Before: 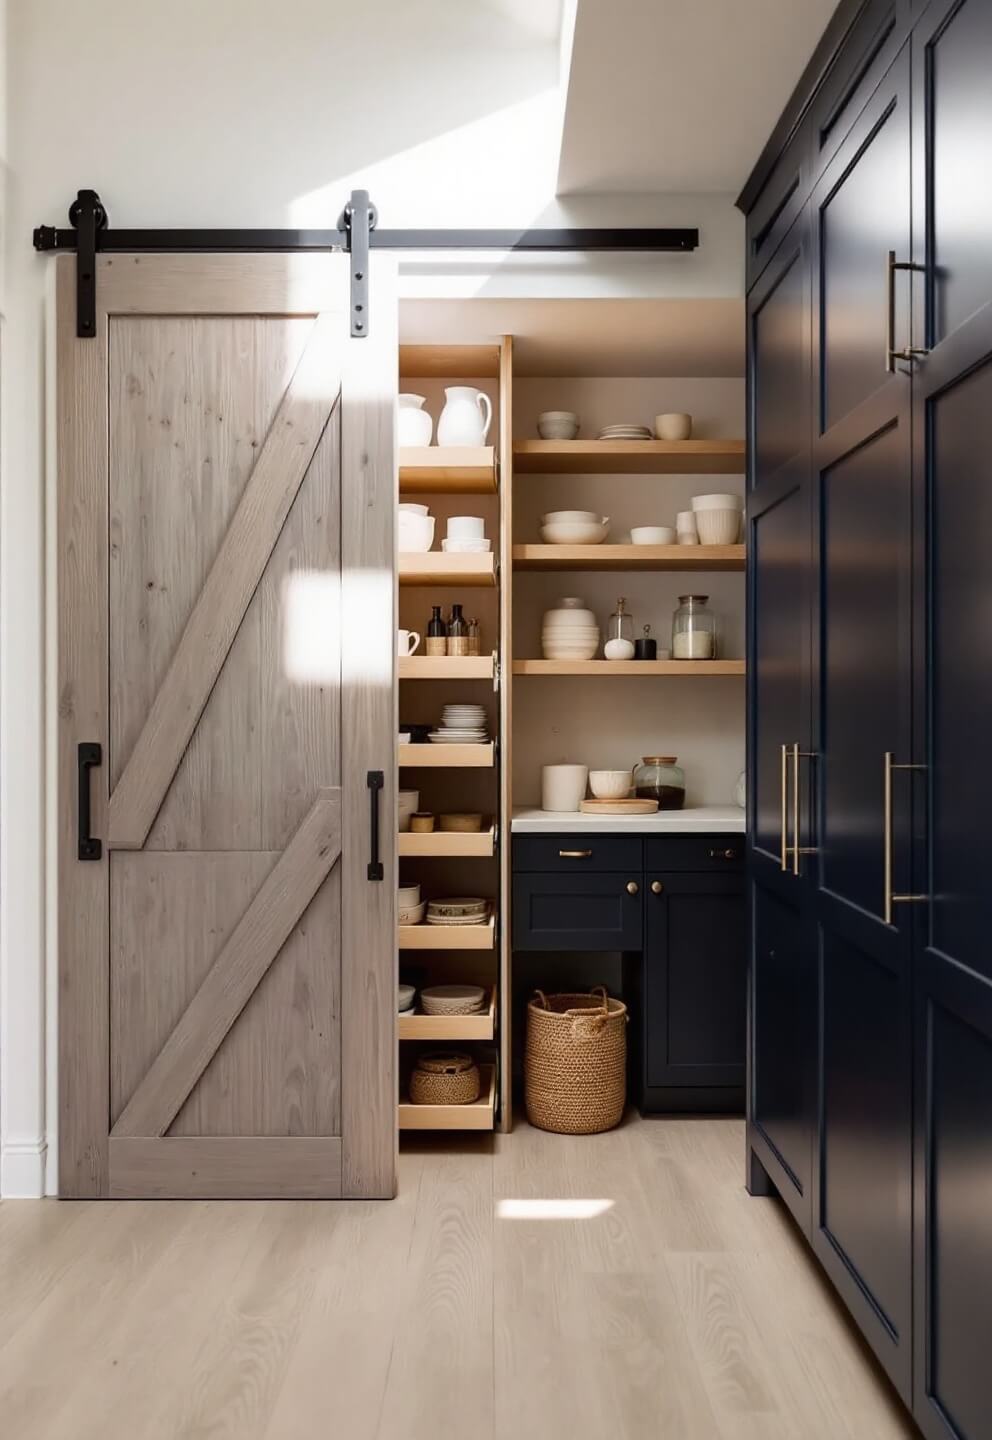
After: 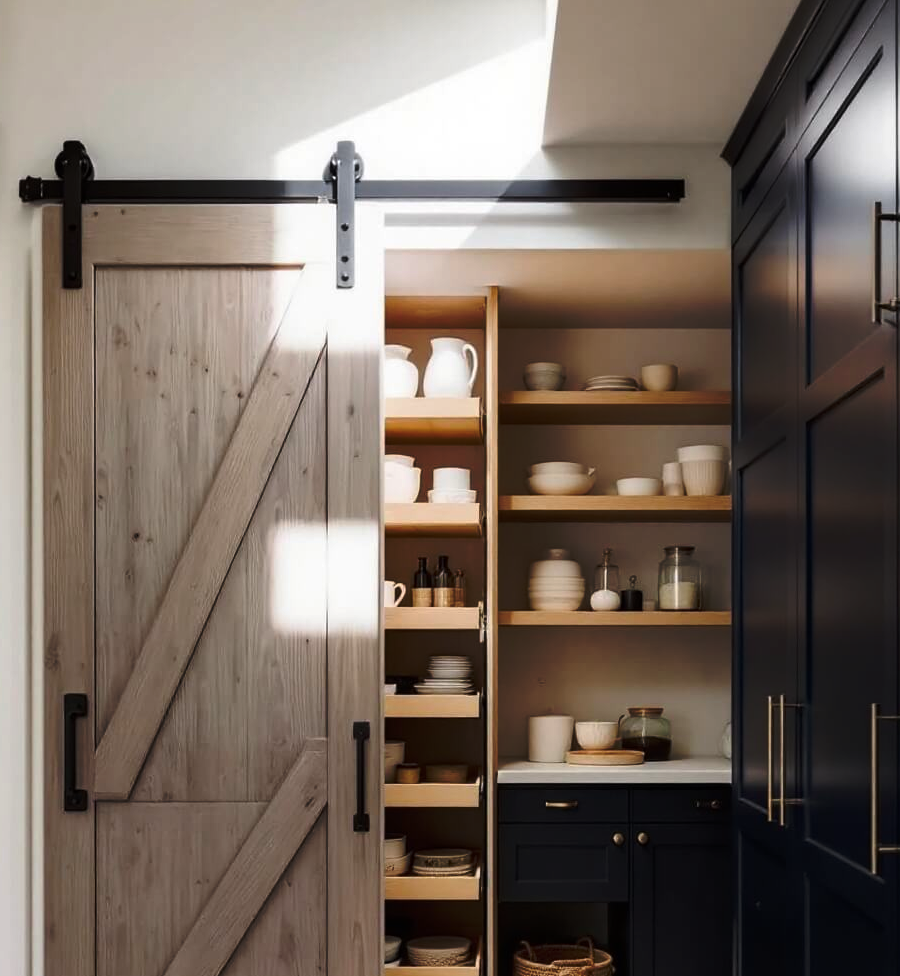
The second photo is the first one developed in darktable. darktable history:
crop: left 1.509%, top 3.452%, right 7.696%, bottom 28.452%
tone curve: curves: ch0 [(0, 0) (0.003, 0.002) (0.011, 0.007) (0.025, 0.015) (0.044, 0.026) (0.069, 0.041) (0.1, 0.059) (0.136, 0.08) (0.177, 0.105) (0.224, 0.132) (0.277, 0.163) (0.335, 0.198) (0.399, 0.253) (0.468, 0.341) (0.543, 0.435) (0.623, 0.532) (0.709, 0.635) (0.801, 0.745) (0.898, 0.873) (1, 1)], preserve colors none
